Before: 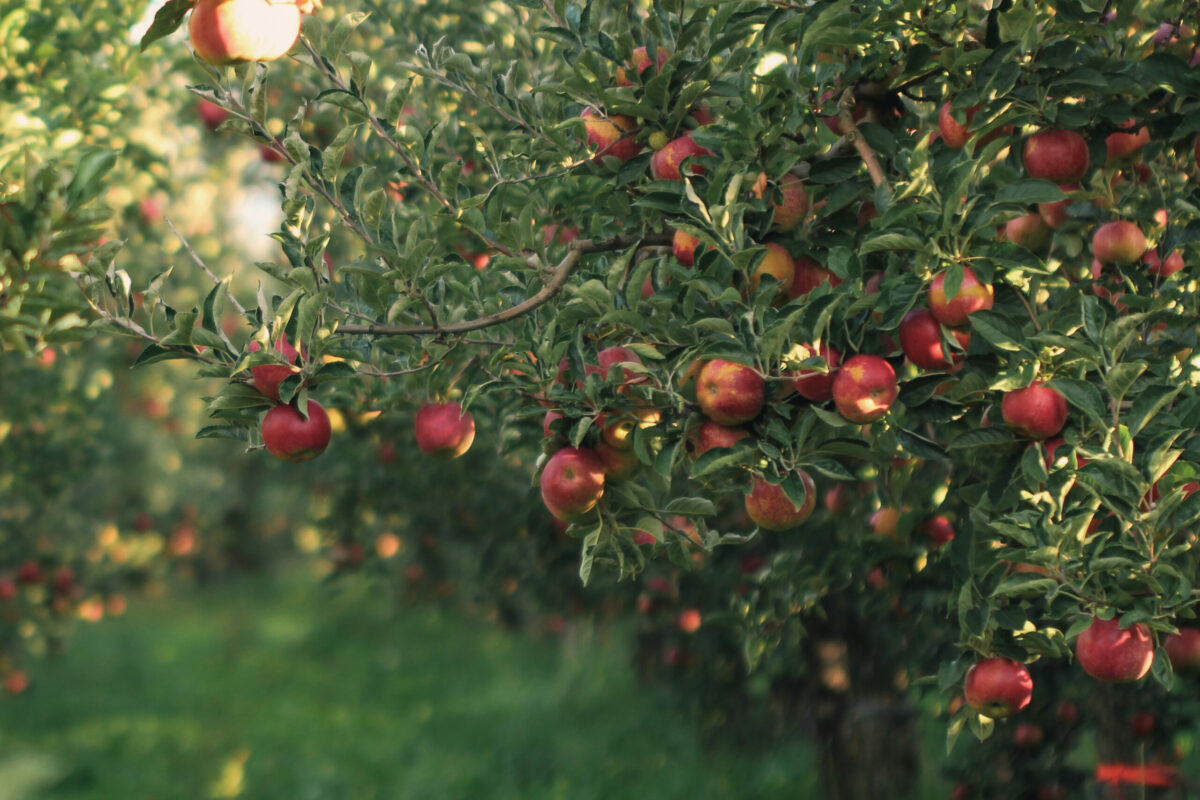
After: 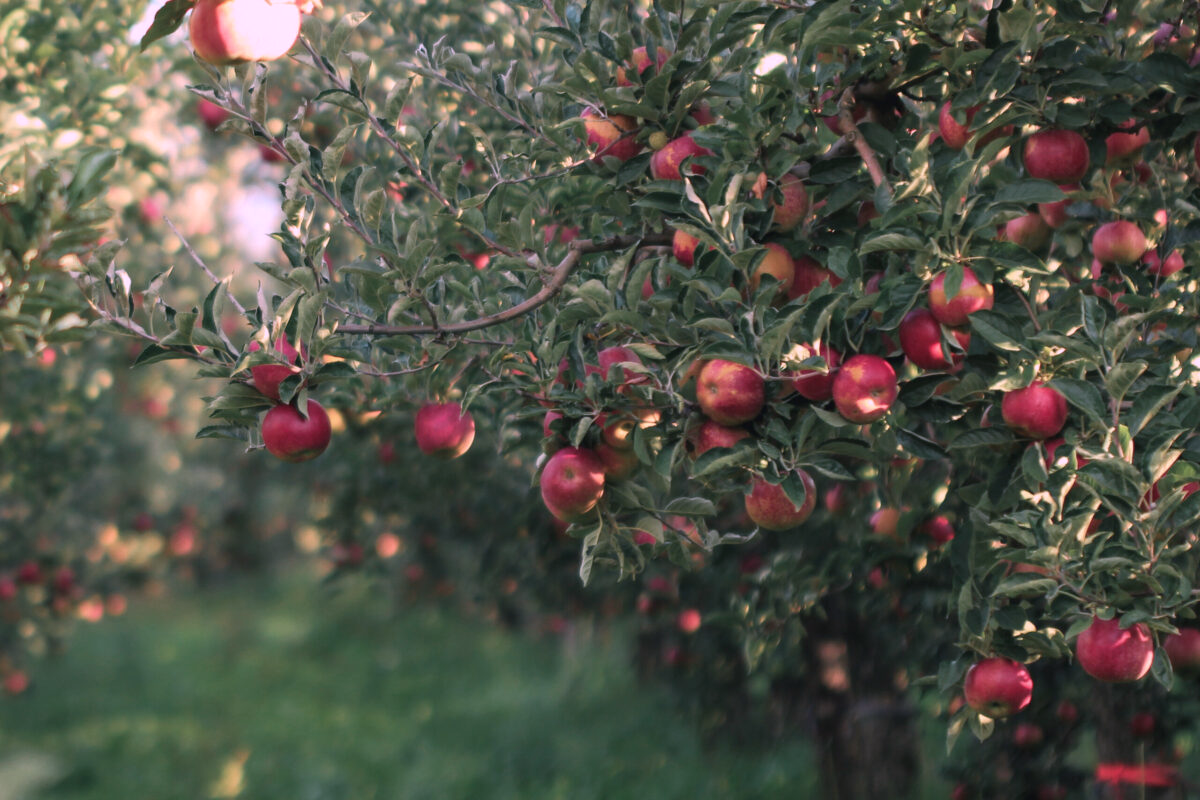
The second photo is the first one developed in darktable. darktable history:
color correction: highlights a* 15.04, highlights b* -25.32
vignetting: fall-off start 97.4%, fall-off radius 79.31%, brightness -0.175, saturation -0.312, width/height ratio 1.119
